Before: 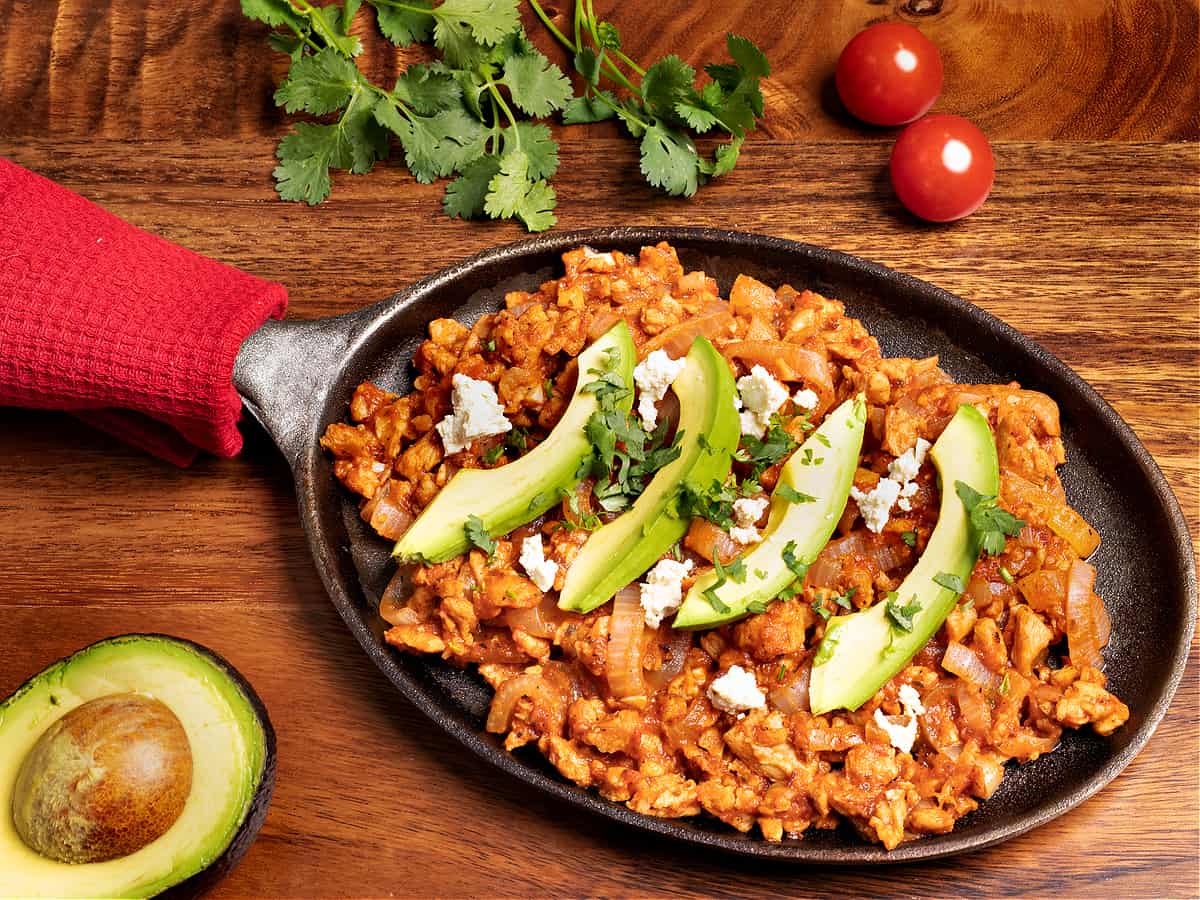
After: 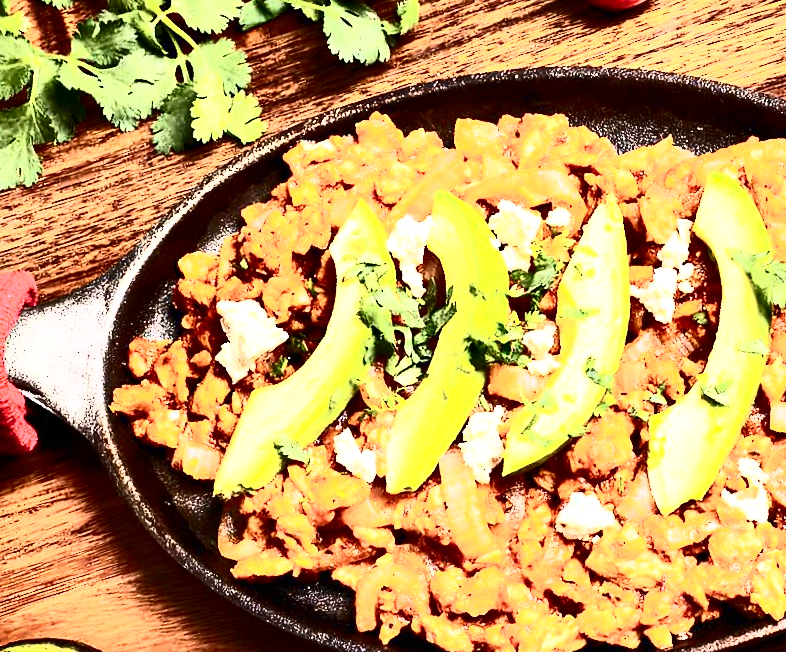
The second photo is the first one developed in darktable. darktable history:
crop and rotate: angle 18.1°, left 6.92%, right 3.646%, bottom 1.059%
exposure: exposure 0.766 EV, compensate highlight preservation false
contrast brightness saturation: contrast 0.947, brightness 0.192
